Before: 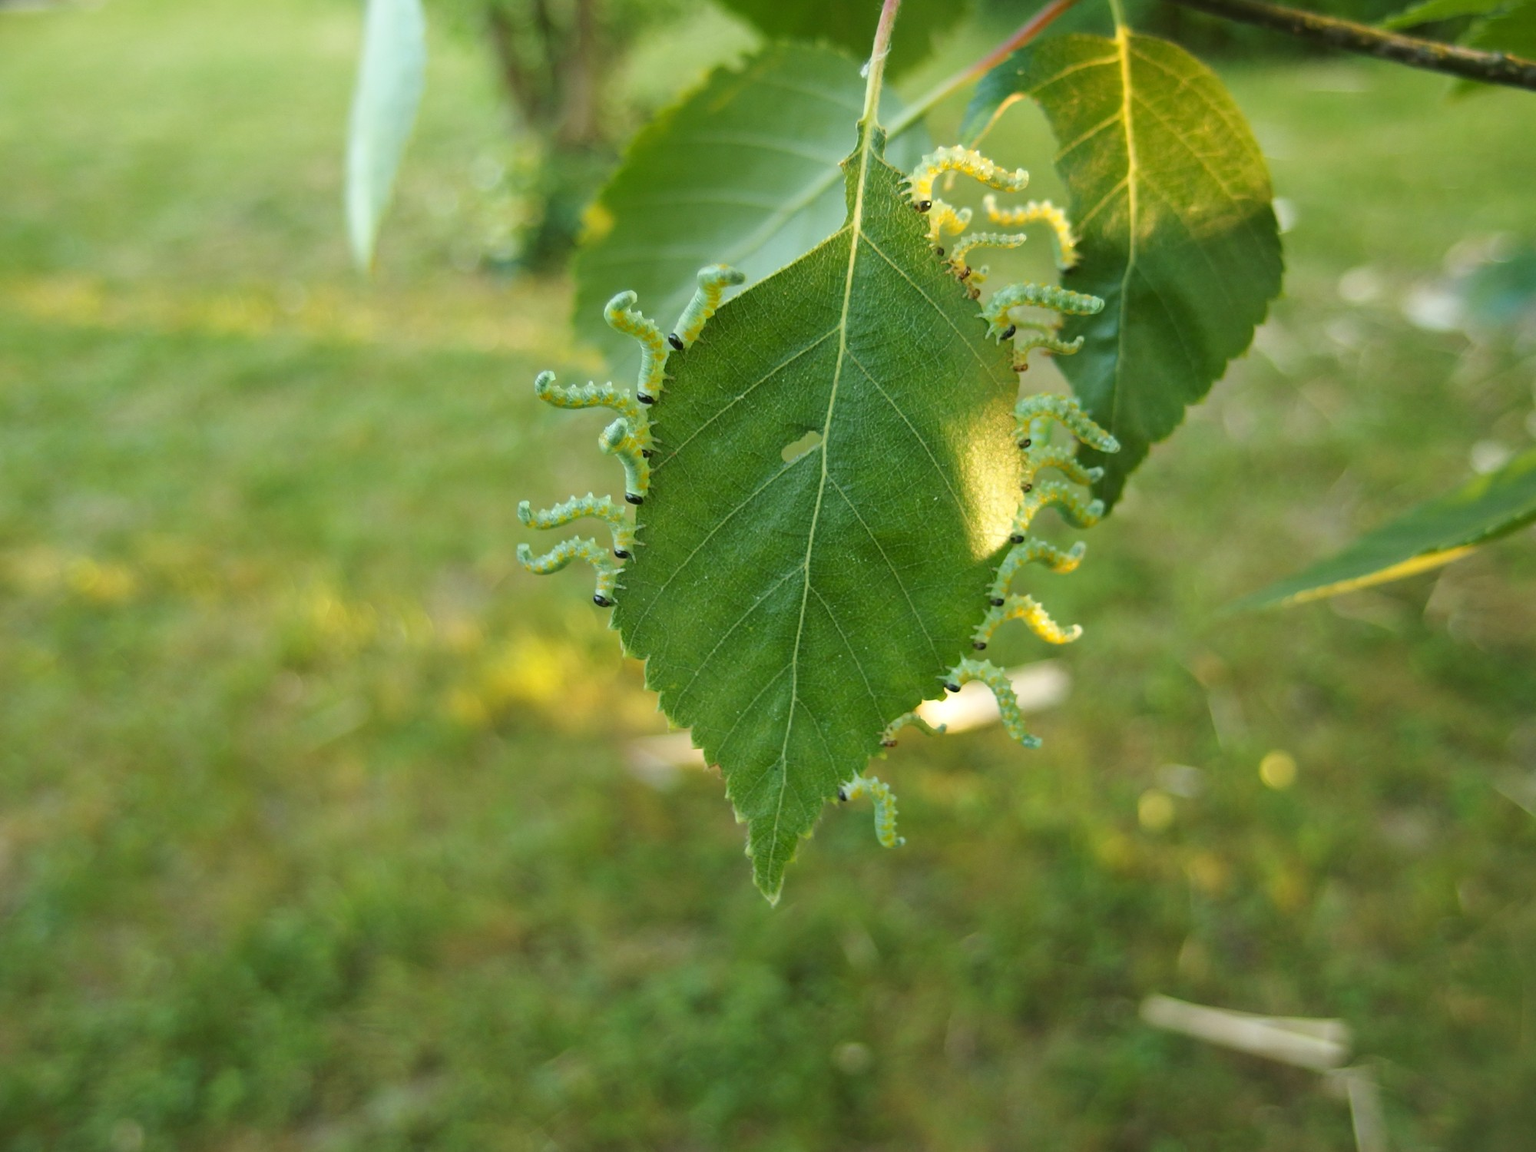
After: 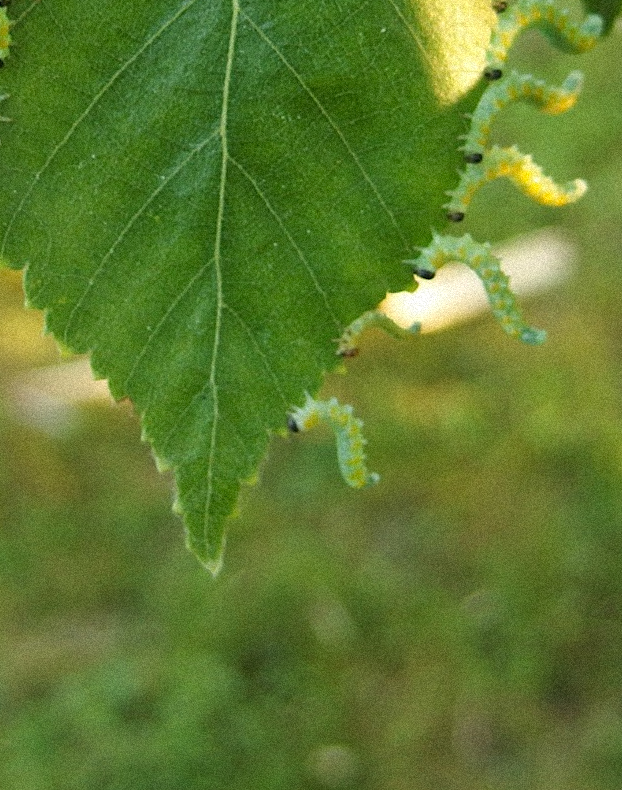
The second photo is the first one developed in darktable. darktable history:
crop: left 40.878%, top 39.176%, right 25.993%, bottom 3.081%
grain: coarseness 9.38 ISO, strength 34.99%, mid-tones bias 0%
rotate and perspective: rotation -4.57°, crop left 0.054, crop right 0.944, crop top 0.087, crop bottom 0.914
